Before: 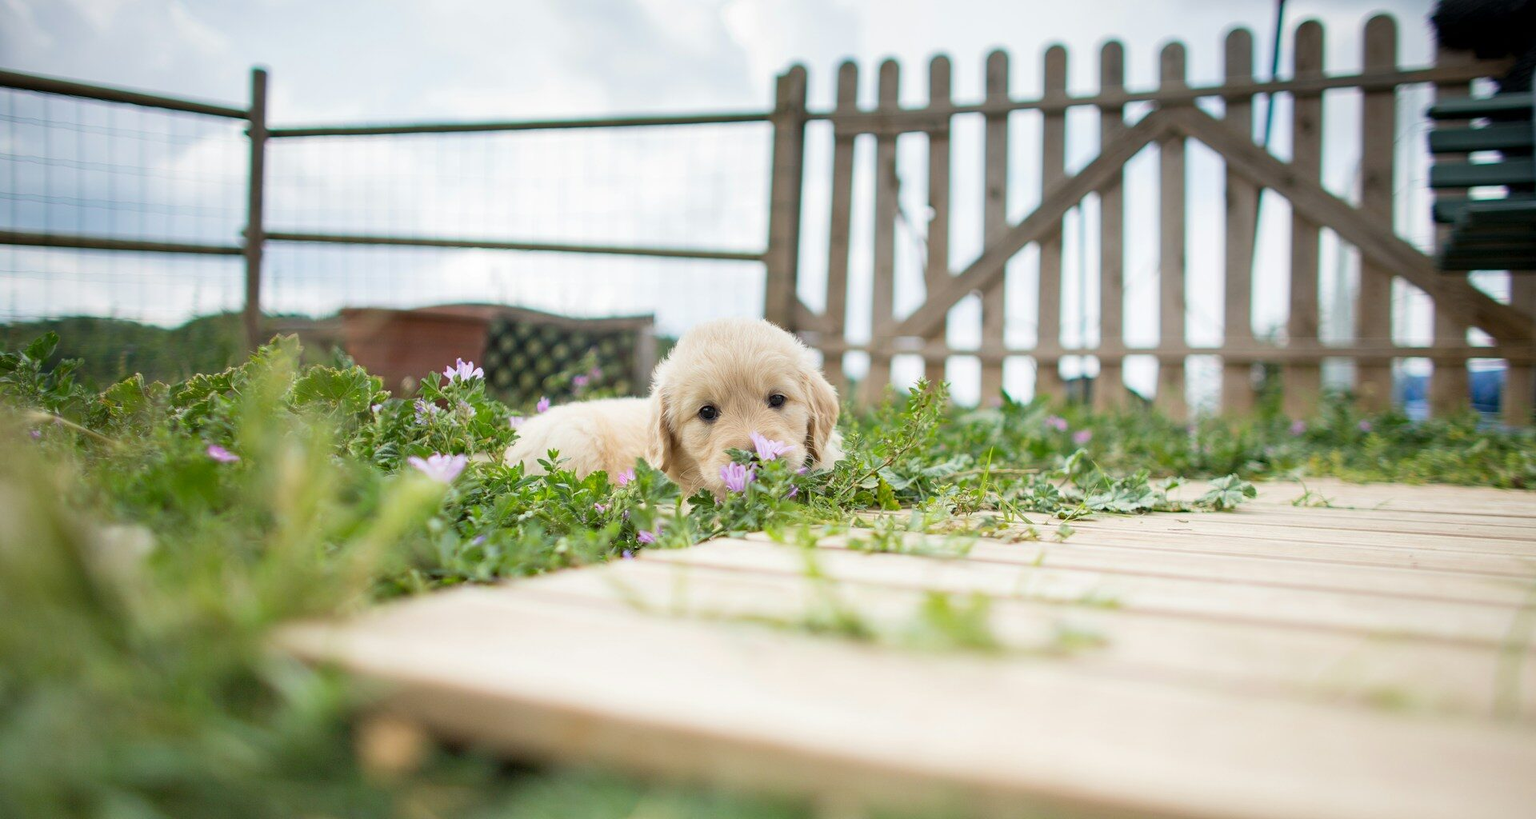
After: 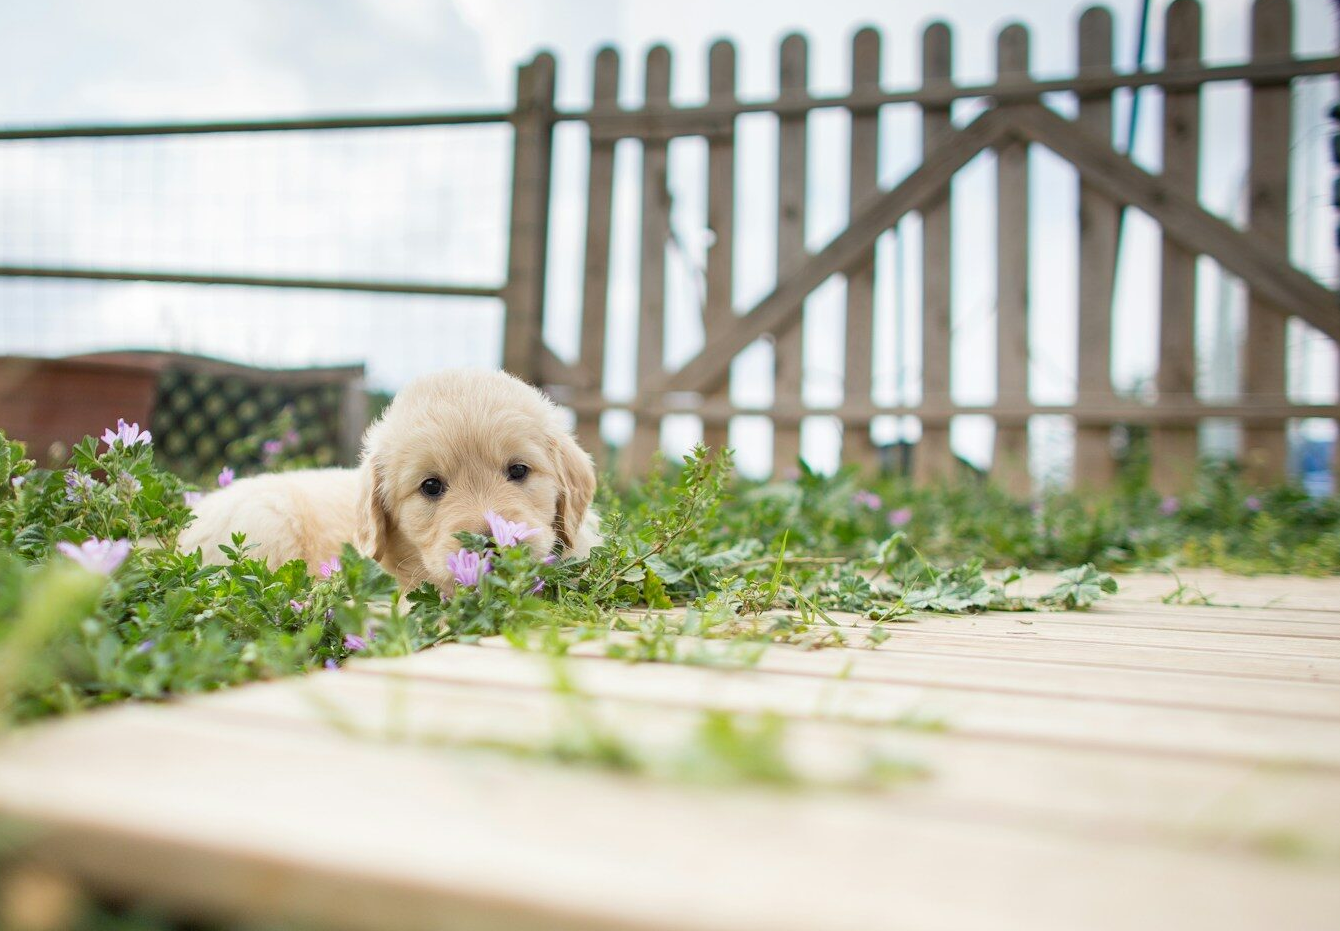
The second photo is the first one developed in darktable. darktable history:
crop and rotate: left 23.634%, top 2.929%, right 6.566%, bottom 6.075%
